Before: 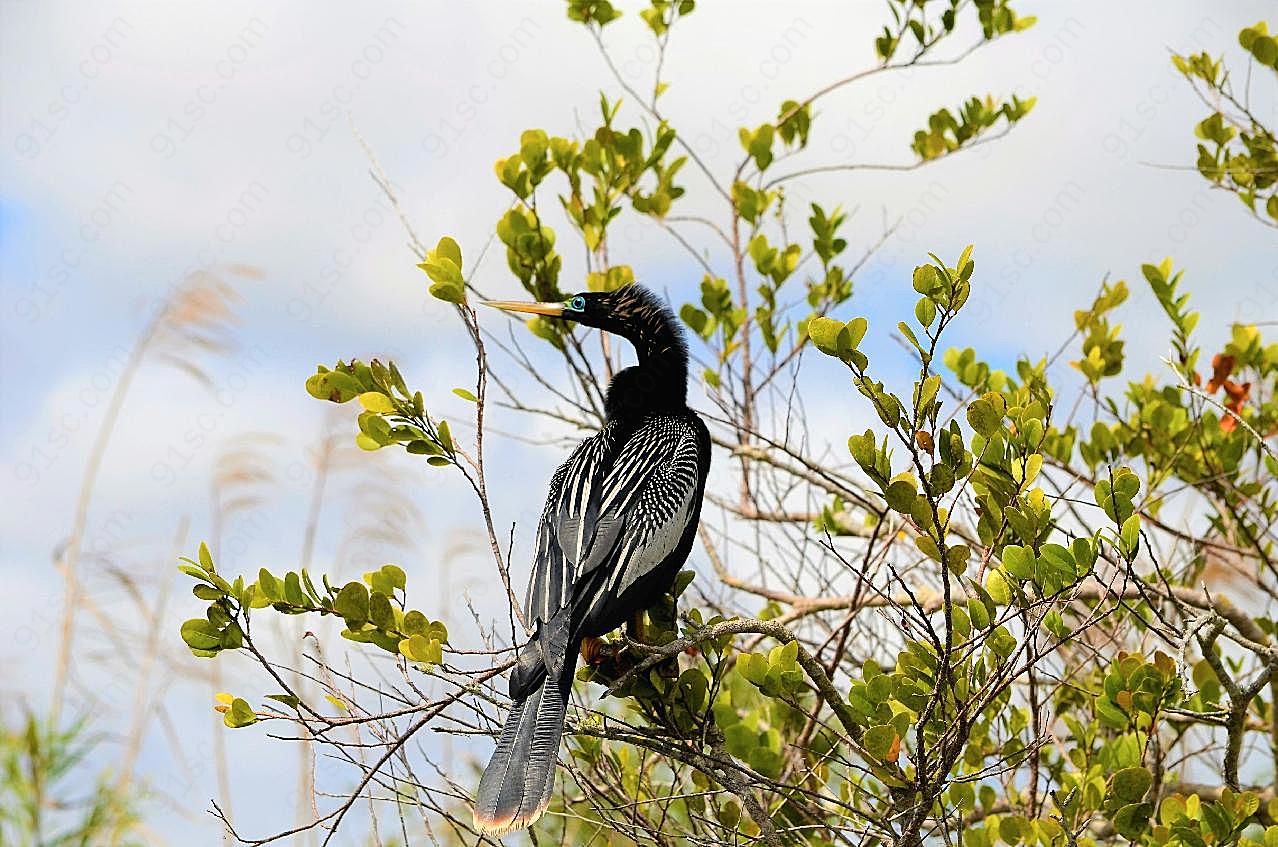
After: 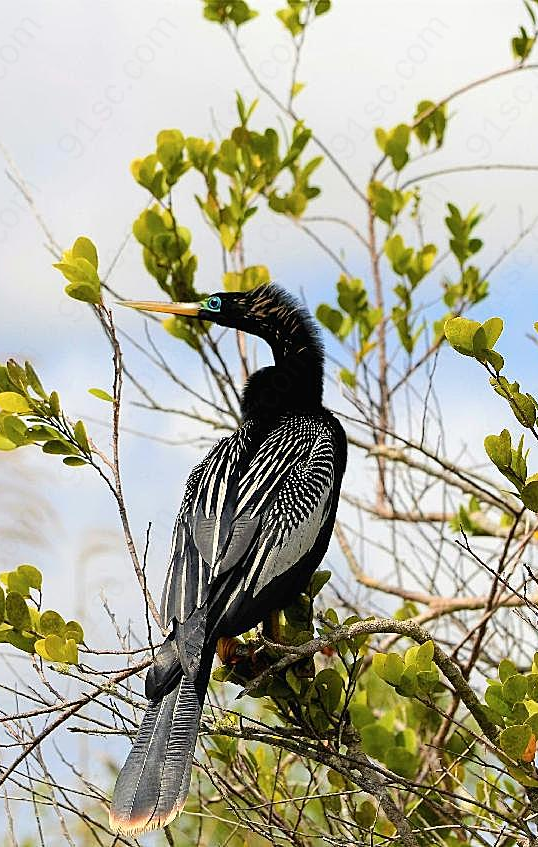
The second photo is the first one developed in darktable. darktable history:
crop: left 28.502%, right 29.33%
